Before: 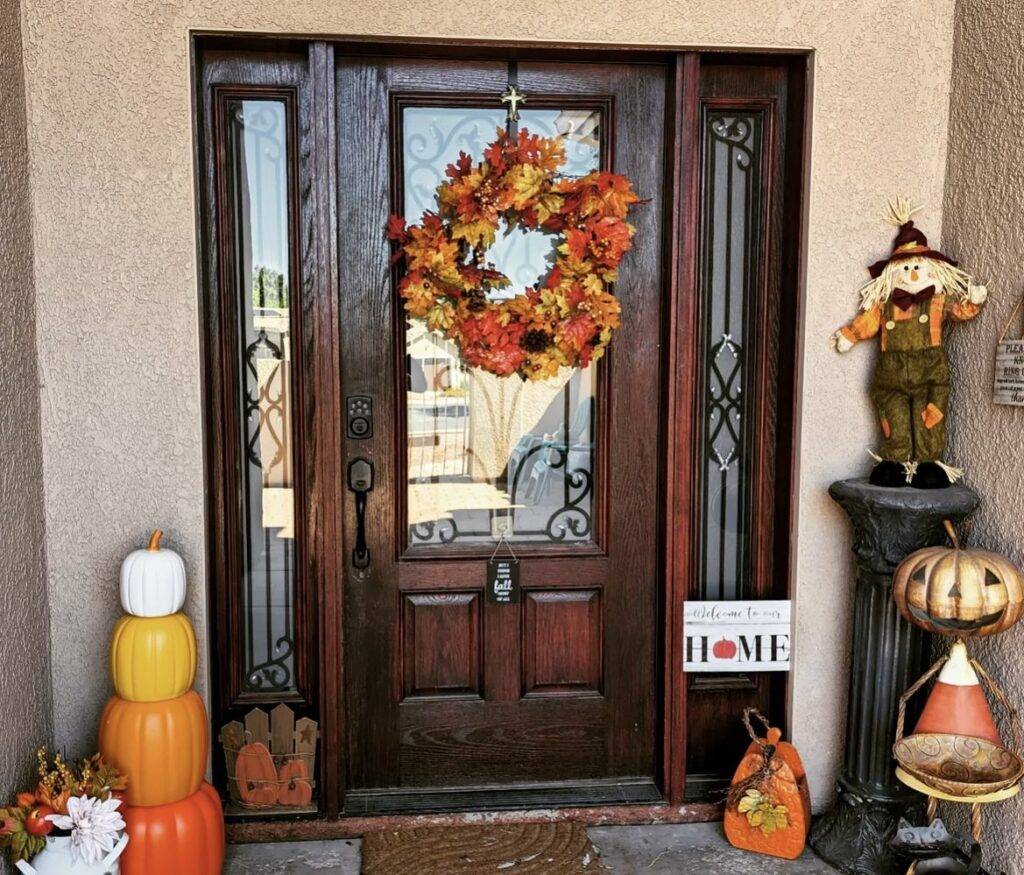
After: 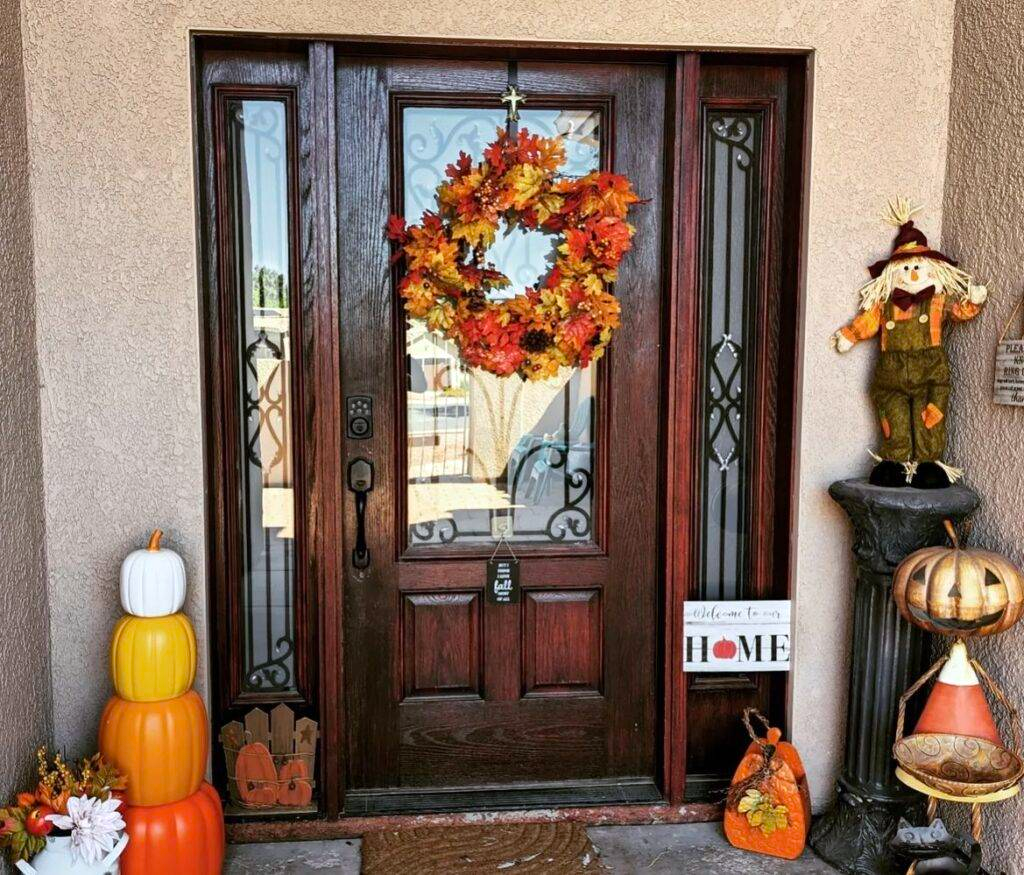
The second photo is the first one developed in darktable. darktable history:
exposure: exposure 0.078 EV, compensate highlight preservation false
white balance: red 0.982, blue 1.018
